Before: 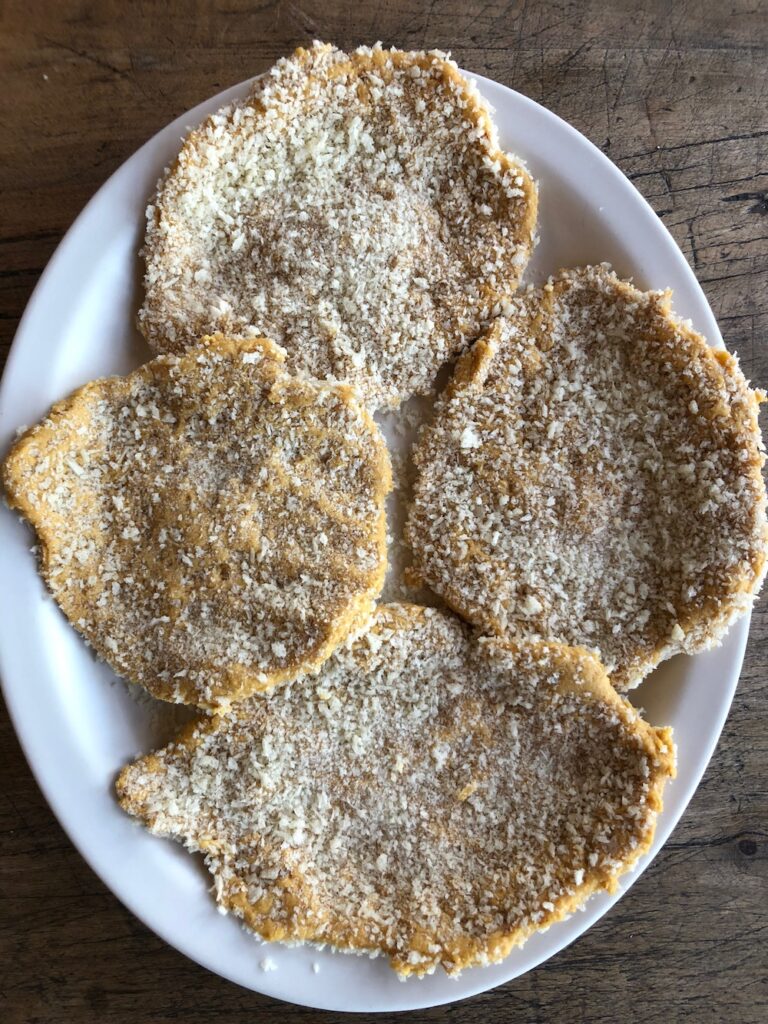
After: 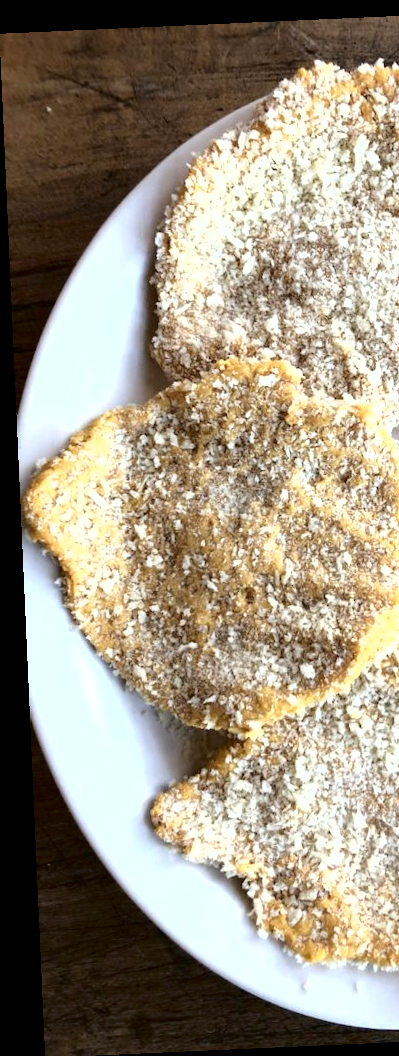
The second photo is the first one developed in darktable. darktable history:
exposure: black level correction 0, exposure 0.7 EV, compensate exposure bias true, compensate highlight preservation false
crop and rotate: left 0%, top 0%, right 50.845%
fill light: exposure -2 EV, width 8.6
rotate and perspective: rotation -2.56°, automatic cropping off
